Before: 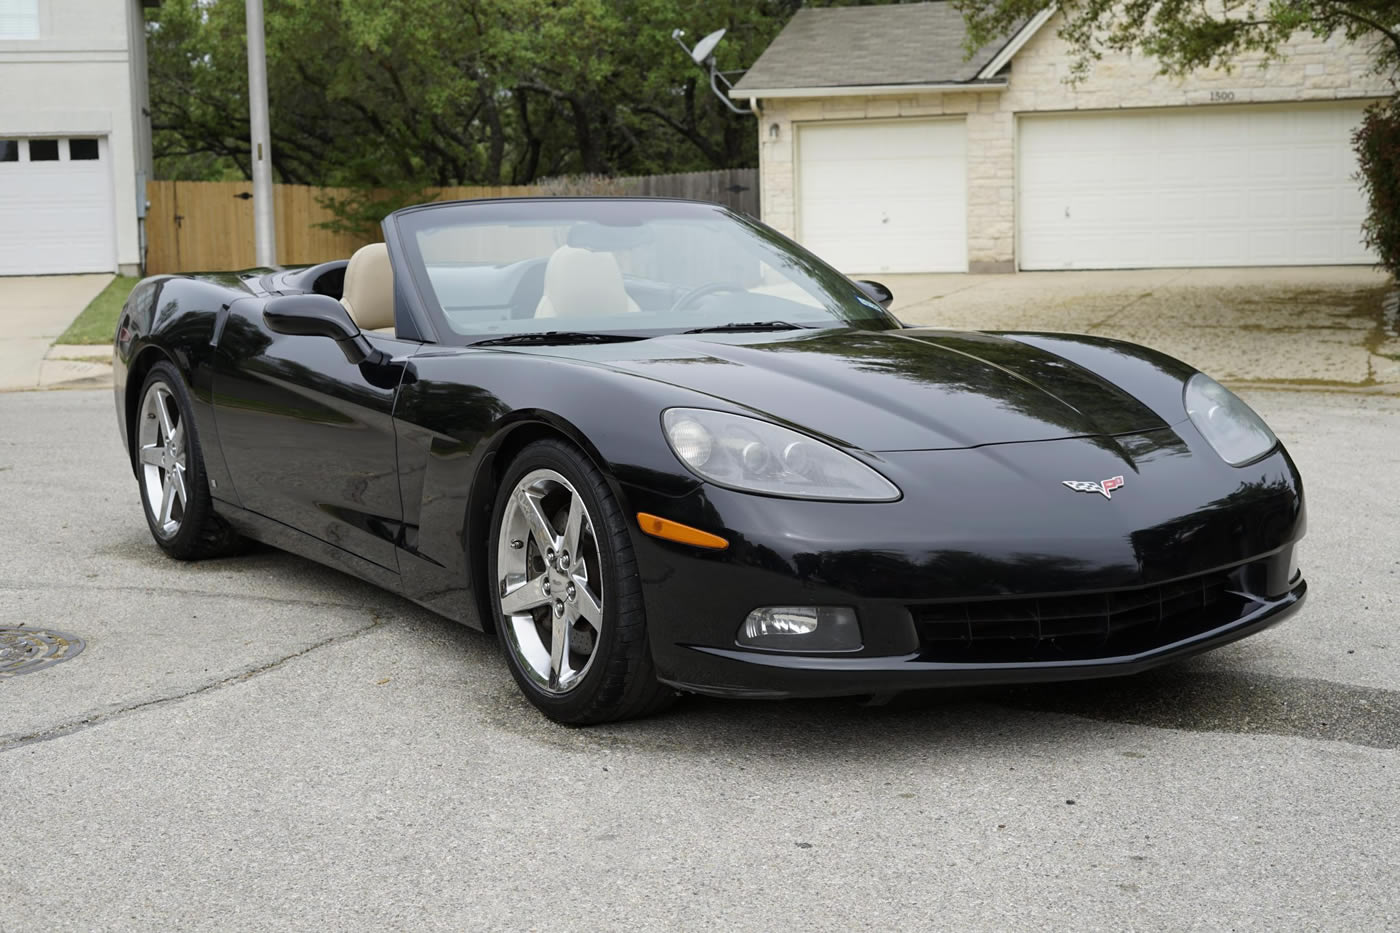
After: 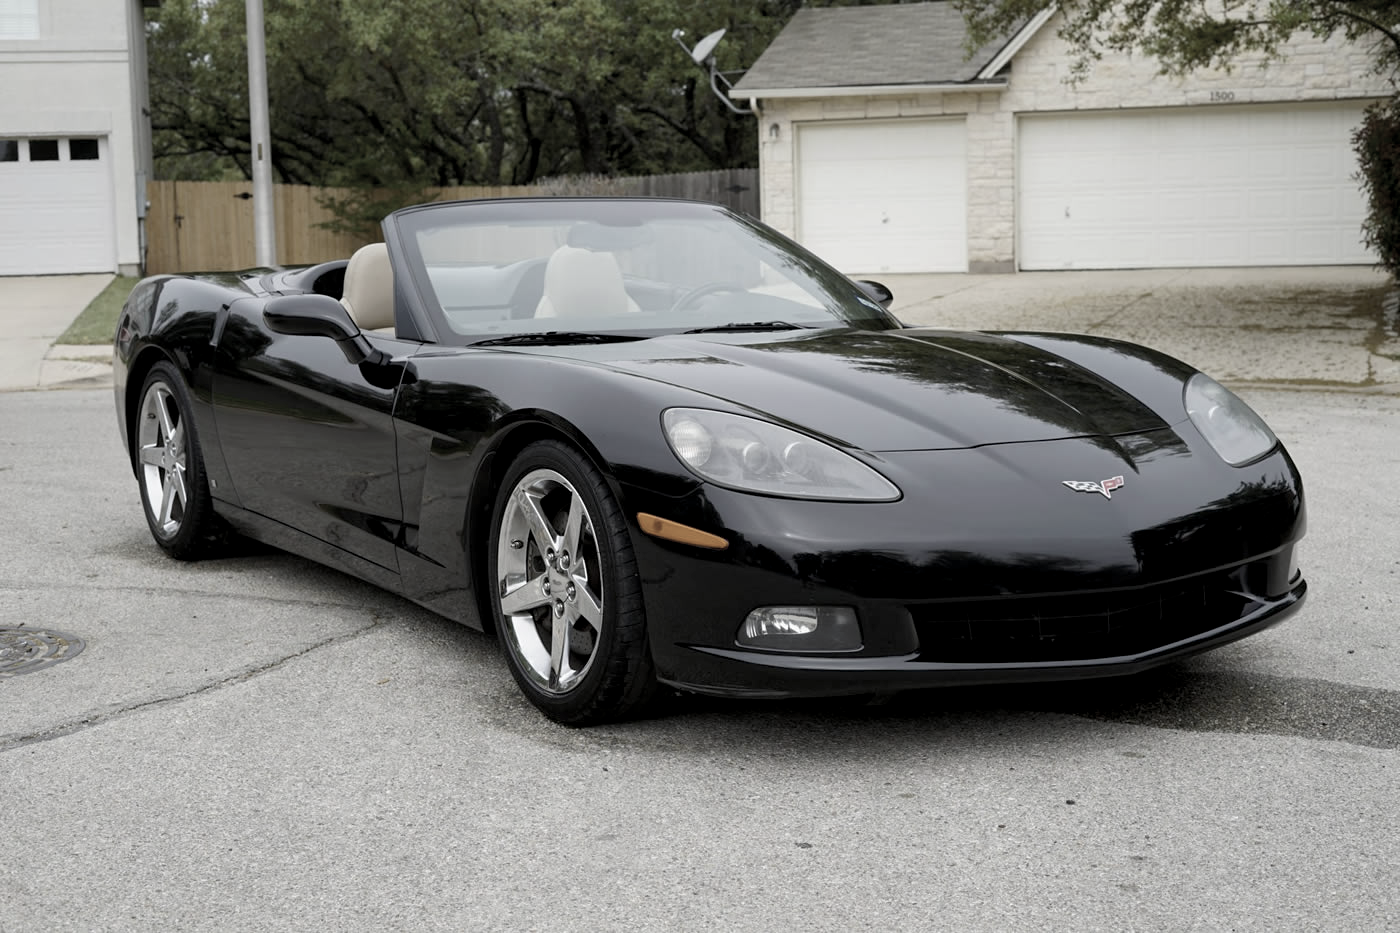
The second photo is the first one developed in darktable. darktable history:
contrast brightness saturation: contrast 0.057, brightness -0.015, saturation -0.236
color balance rgb: global offset › luminance -0.511%, perceptual saturation grading › global saturation 19.712%, global vibrance 20%
color correction: highlights b* 0.036, saturation 0.502
shadows and highlights: shadows 25.02, highlights -24.64
